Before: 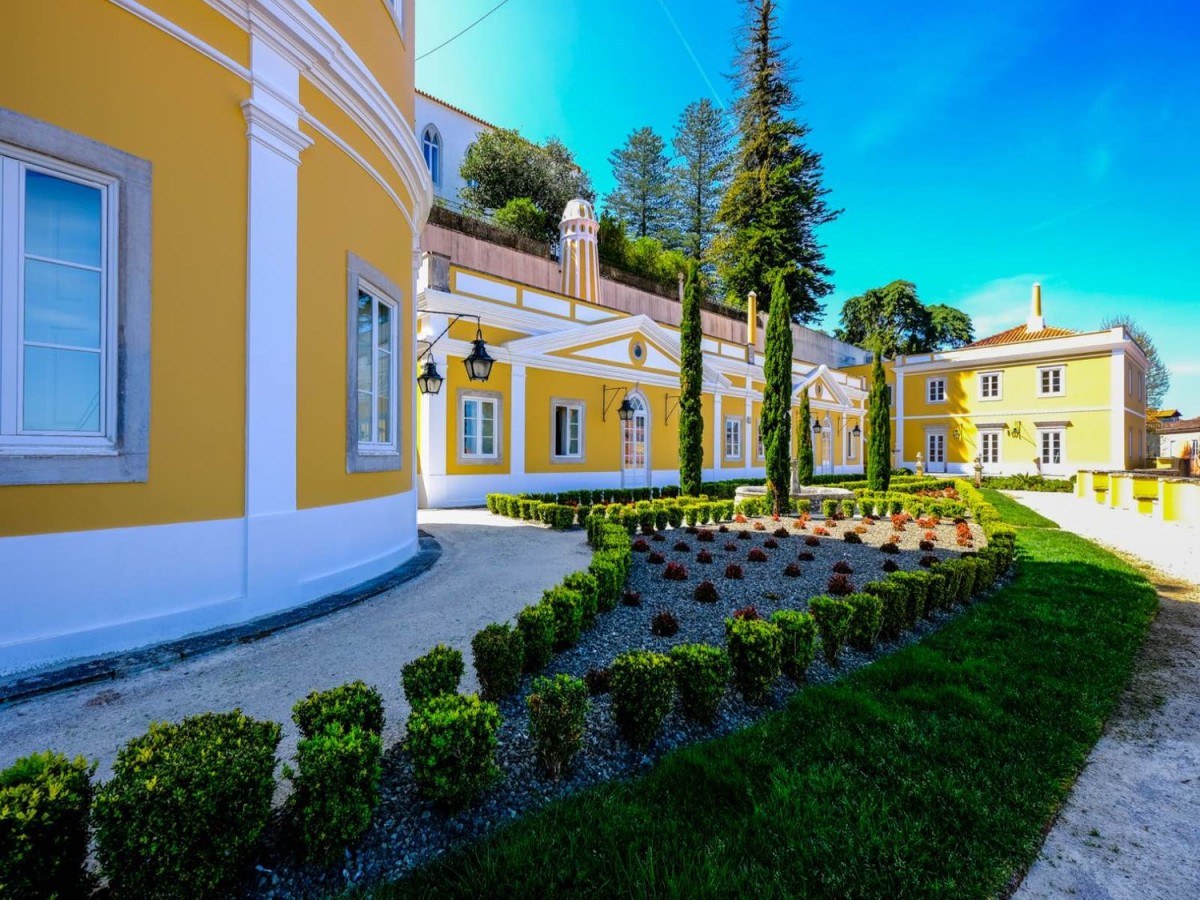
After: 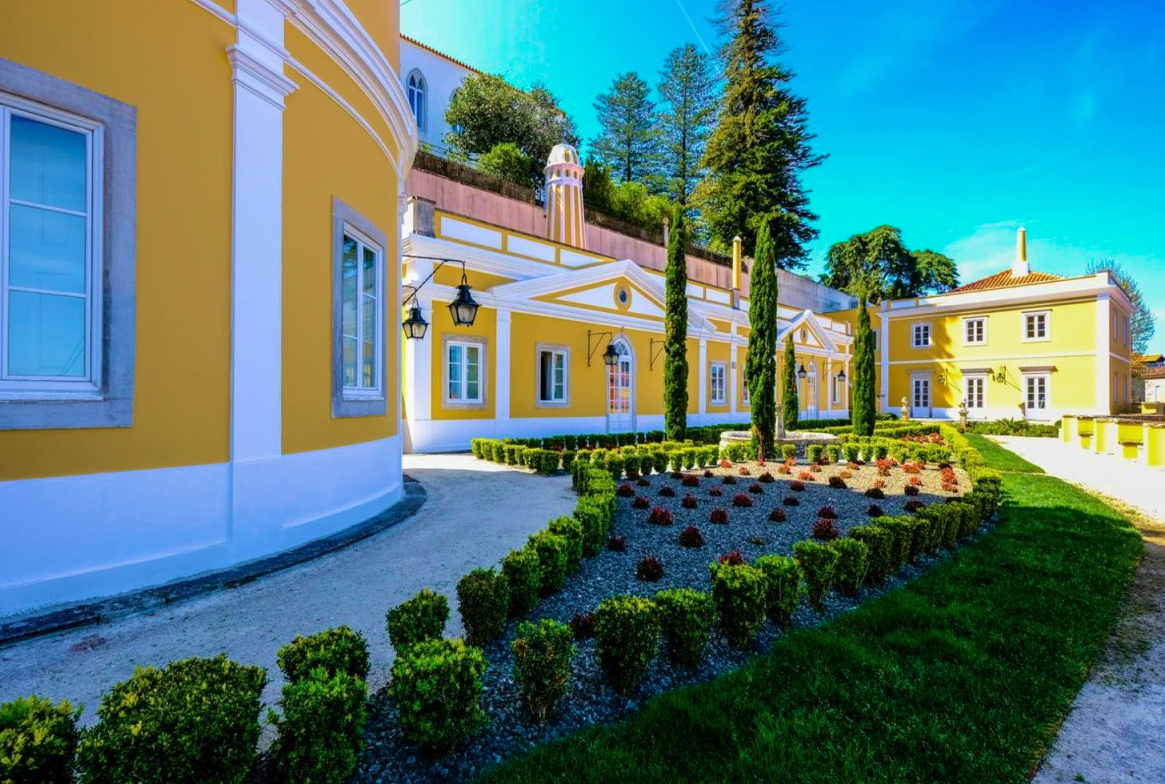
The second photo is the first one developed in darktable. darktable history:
crop: left 1.321%, top 6.19%, right 1.529%, bottom 6.634%
velvia: strength 55.42%
